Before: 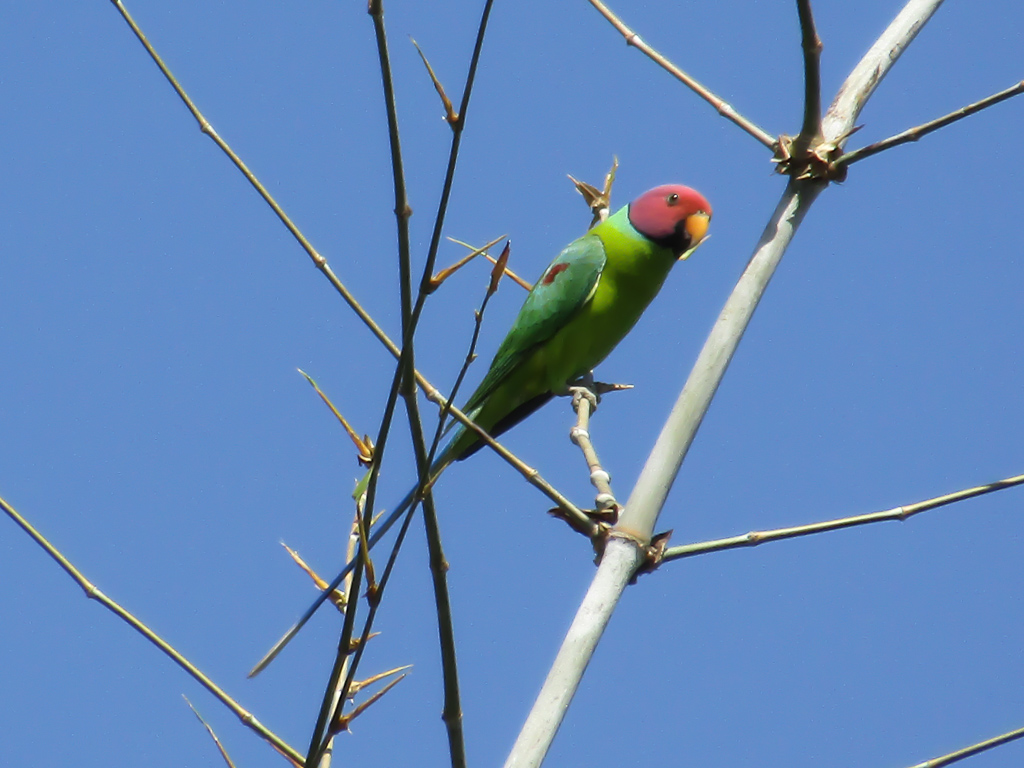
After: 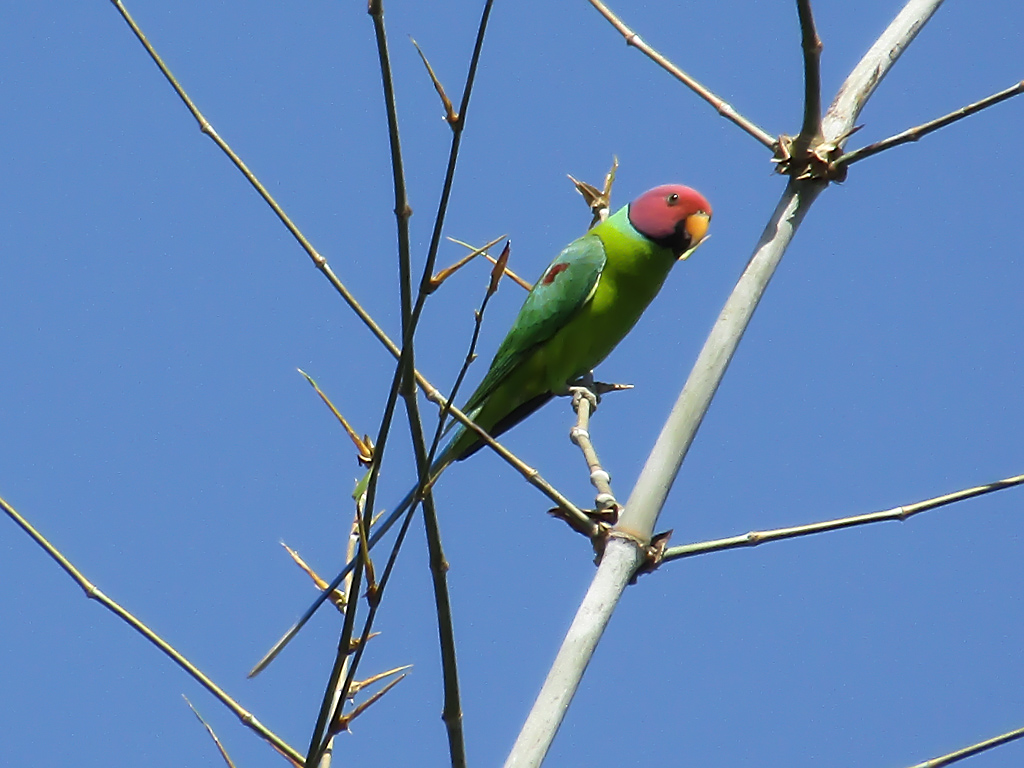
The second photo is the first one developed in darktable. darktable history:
sharpen: on, module defaults
exposure: exposure -0.01 EV
